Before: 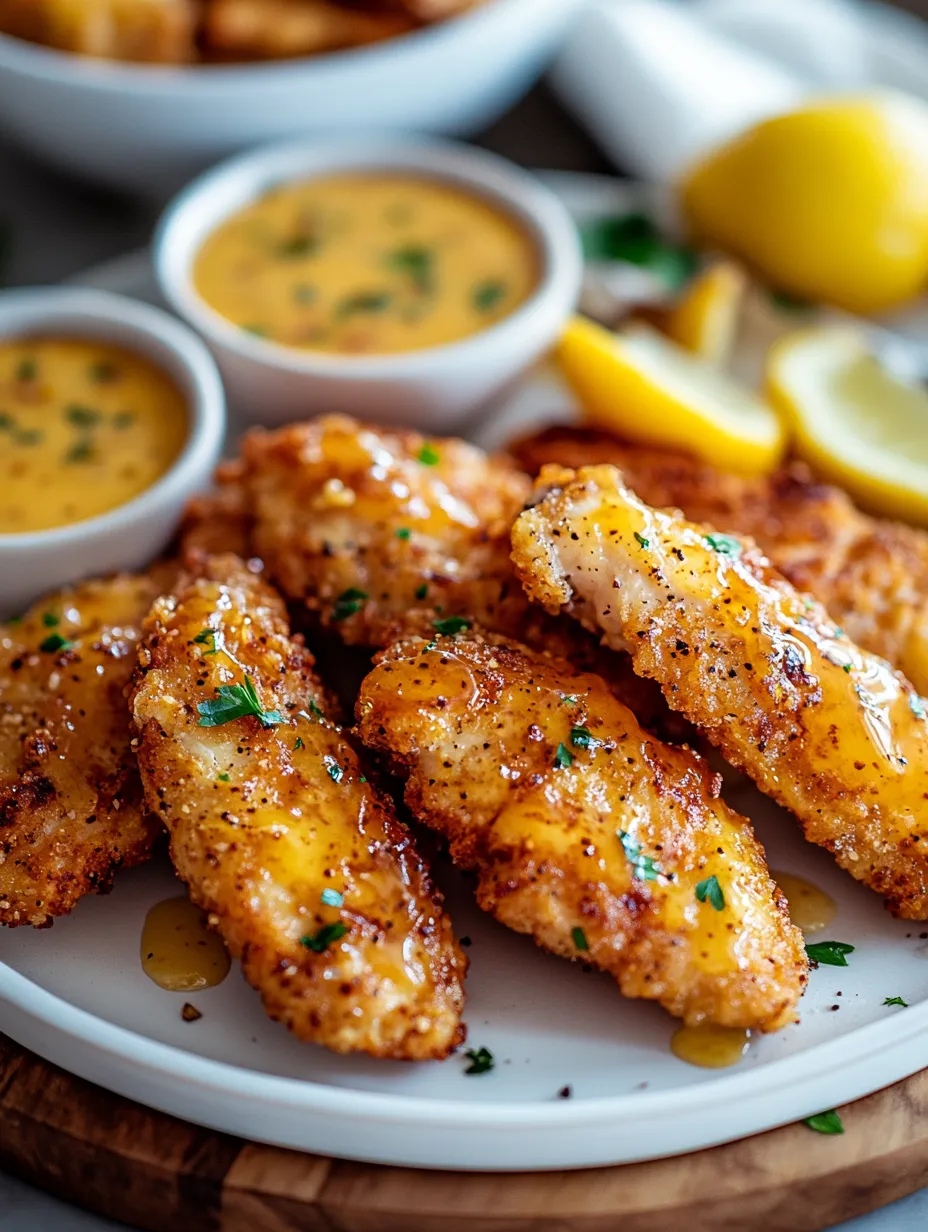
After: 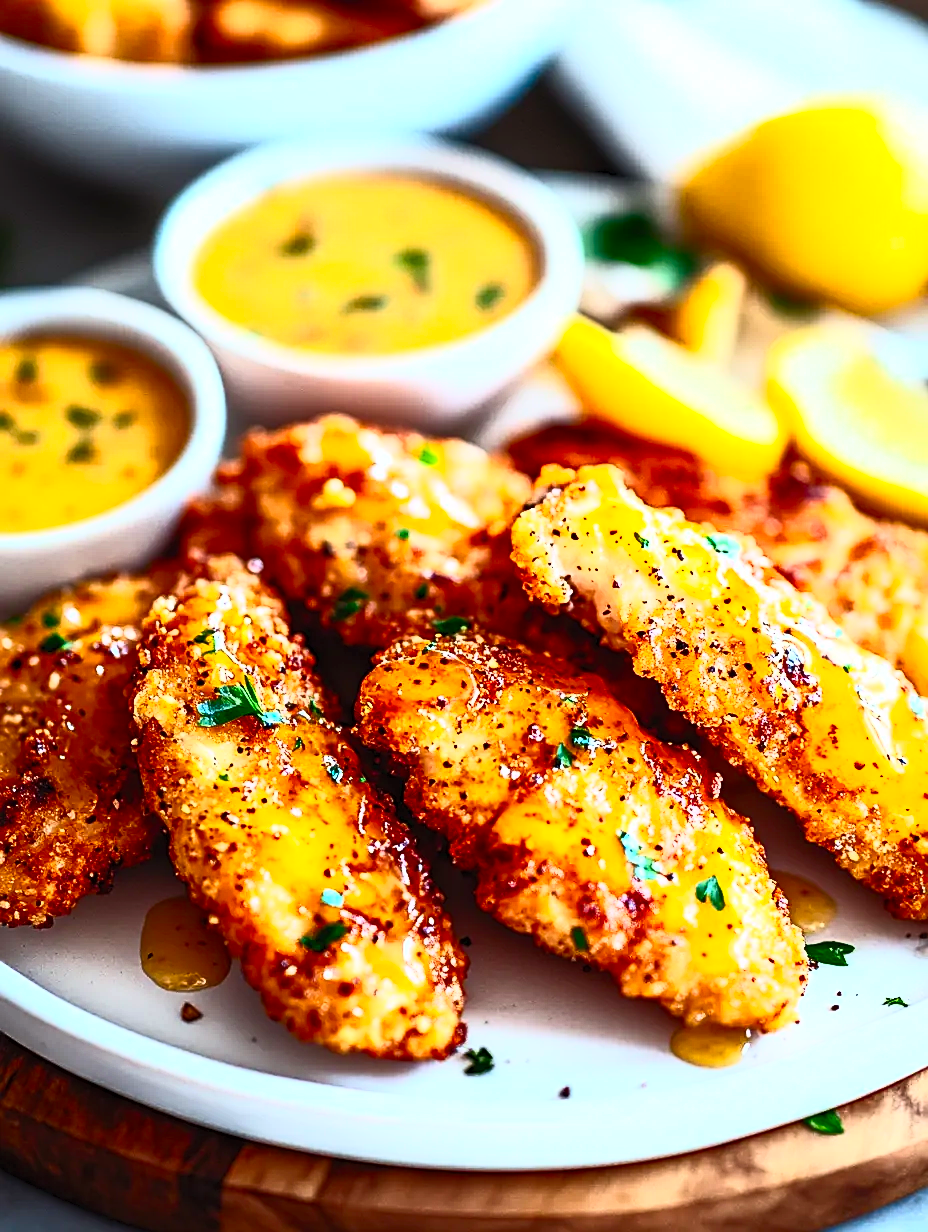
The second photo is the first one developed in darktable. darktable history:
sharpen: on, module defaults
contrast brightness saturation: contrast 0.83, brightness 0.59, saturation 0.59
